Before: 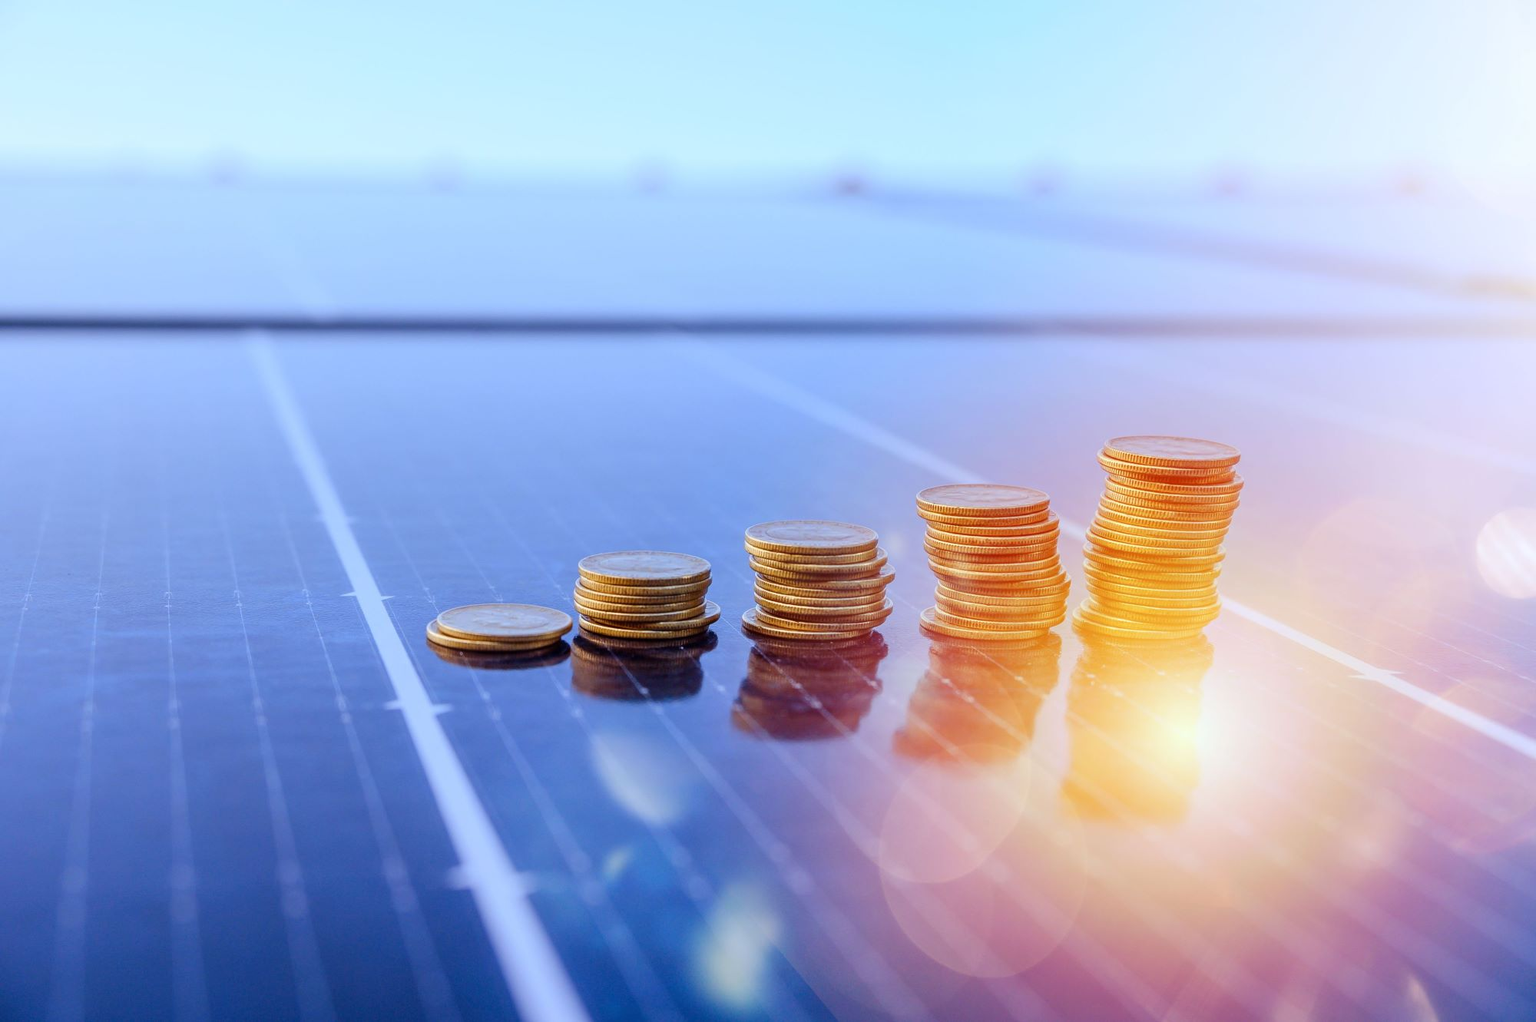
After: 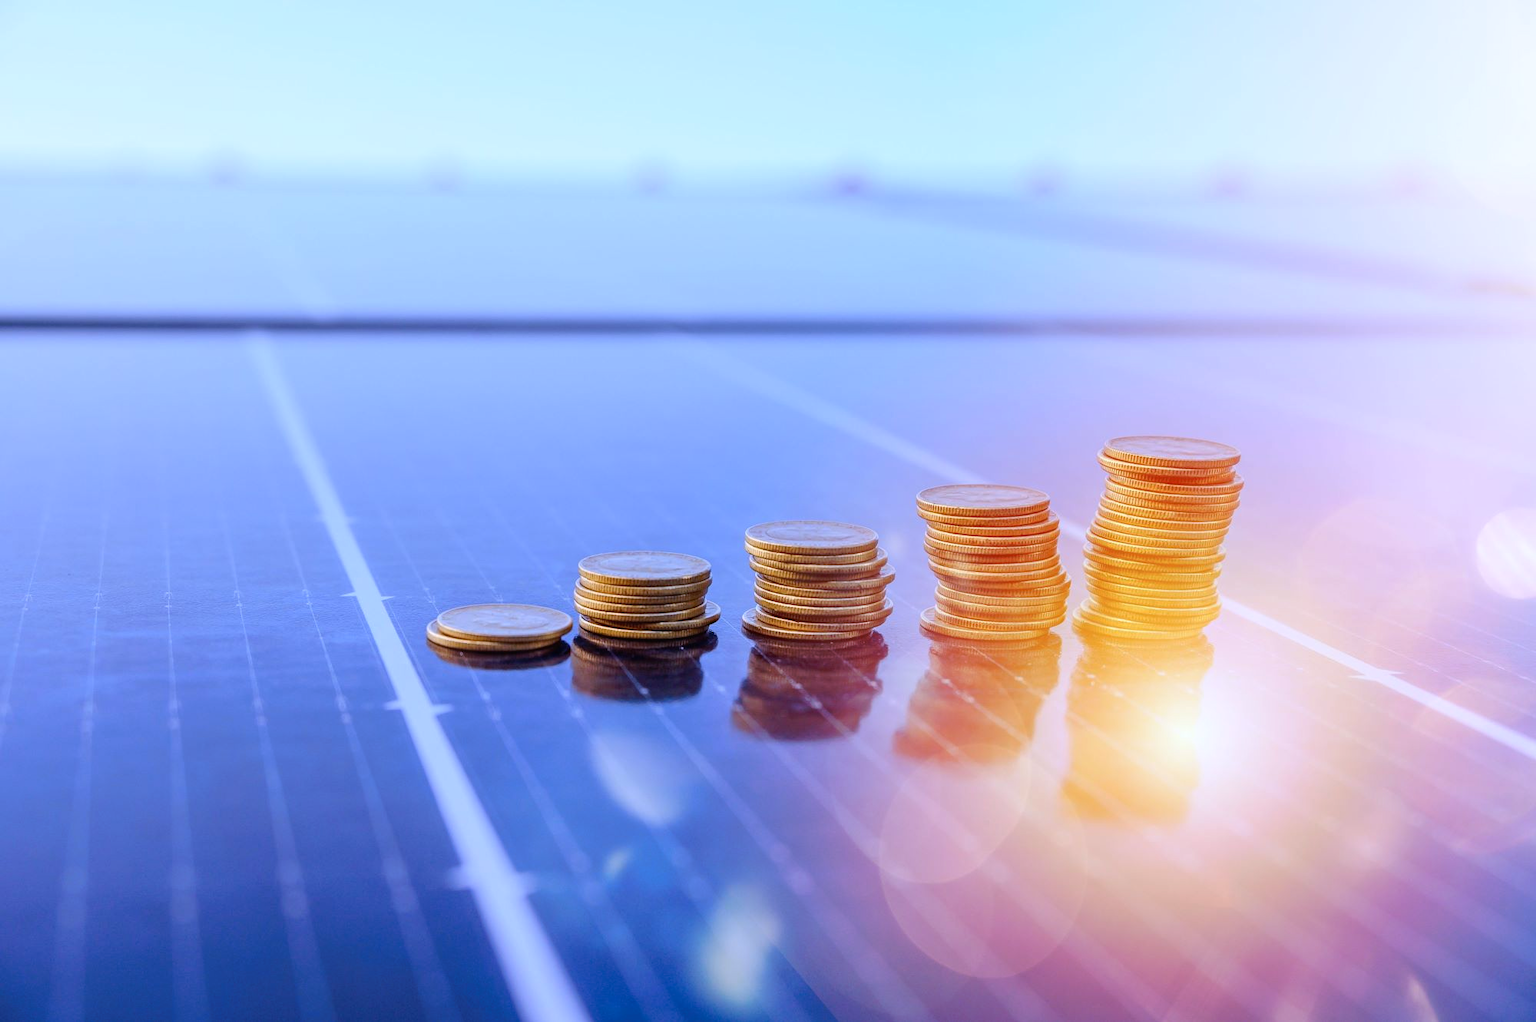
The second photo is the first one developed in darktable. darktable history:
tone curve: curves: ch0 [(0, 0) (0.003, 0.013) (0.011, 0.017) (0.025, 0.028) (0.044, 0.049) (0.069, 0.07) (0.1, 0.103) (0.136, 0.143) (0.177, 0.186) (0.224, 0.232) (0.277, 0.282) (0.335, 0.333) (0.399, 0.405) (0.468, 0.477) (0.543, 0.54) (0.623, 0.627) (0.709, 0.709) (0.801, 0.798) (0.898, 0.902) (1, 1)], preserve colors none
white balance: red 1.004, blue 1.096
